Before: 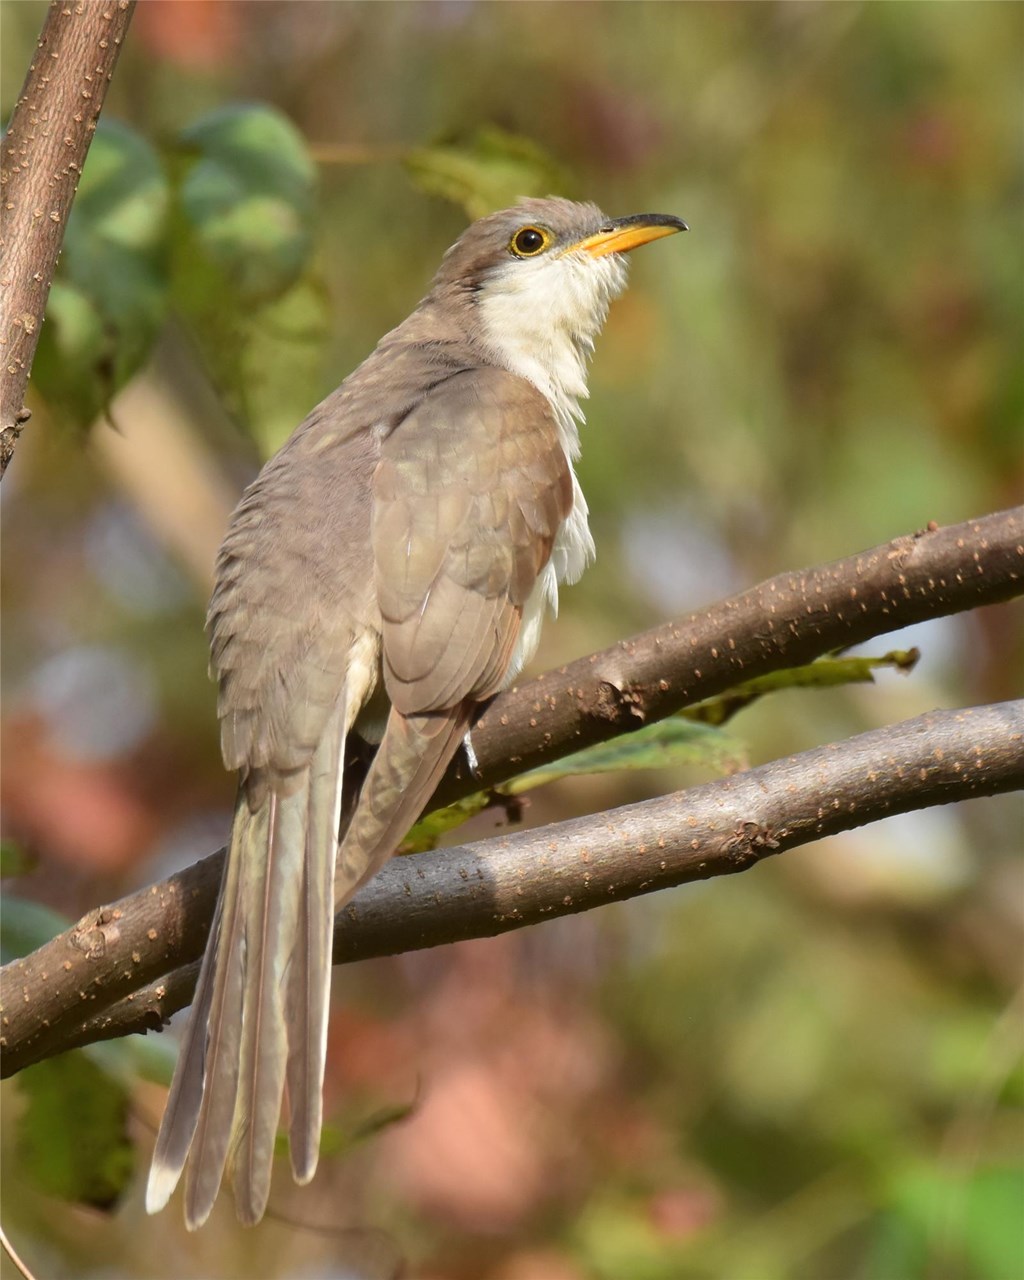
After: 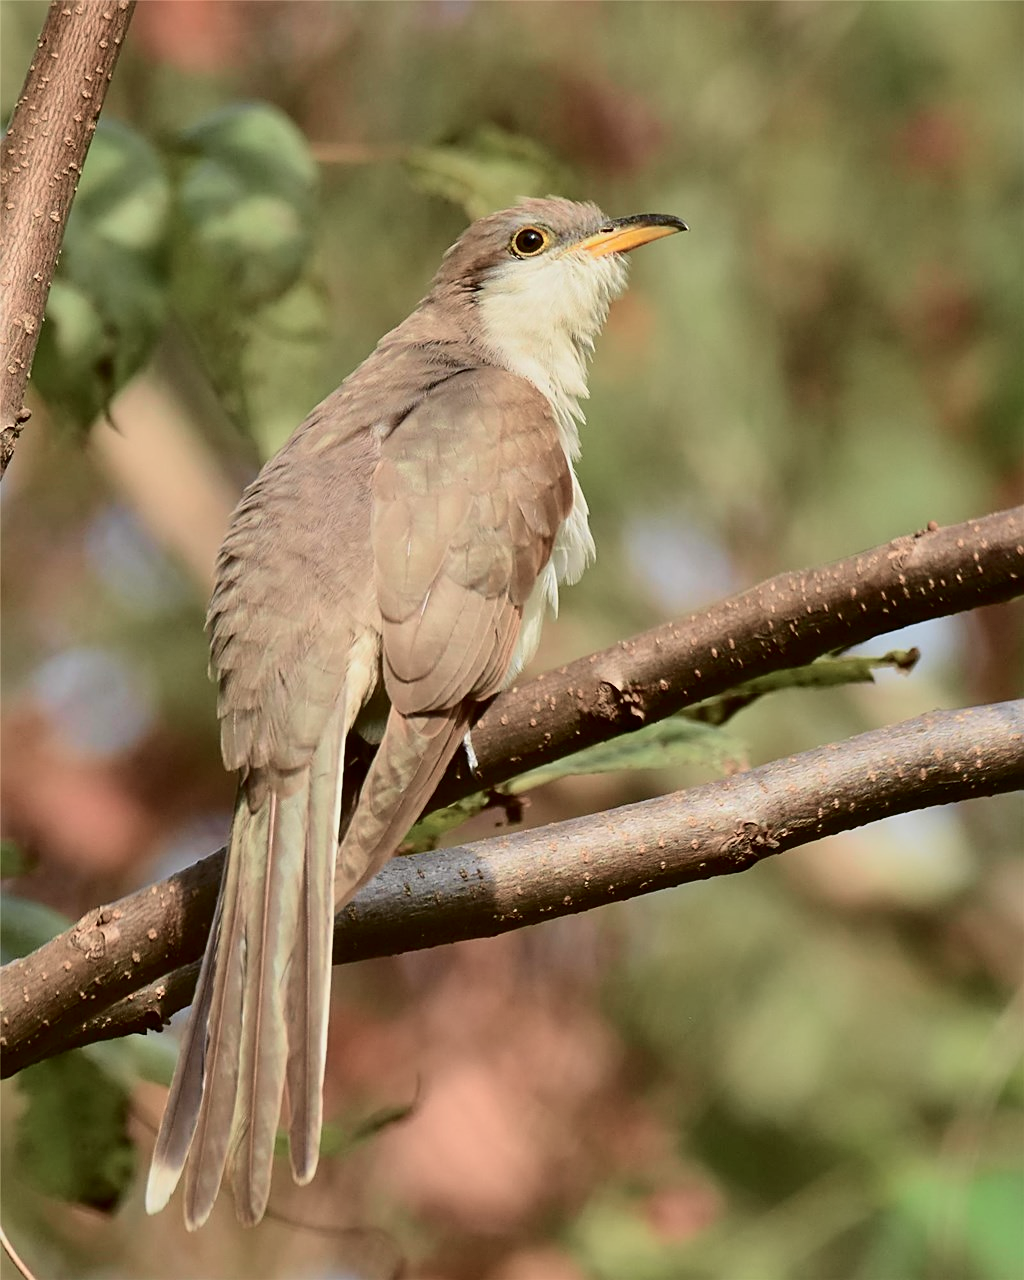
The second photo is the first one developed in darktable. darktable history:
tone curve: curves: ch0 [(0, 0) (0.049, 0.01) (0.154, 0.081) (0.491, 0.519) (0.748, 0.765) (1, 0.919)]; ch1 [(0, 0) (0.172, 0.123) (0.317, 0.272) (0.401, 0.422) (0.499, 0.497) (0.531, 0.54) (0.615, 0.603) (0.741, 0.783) (1, 1)]; ch2 [(0, 0) (0.411, 0.424) (0.483, 0.478) (0.544, 0.56) (0.686, 0.638) (1, 1)], color space Lab, independent channels, preserve colors none
sharpen: on, module defaults
